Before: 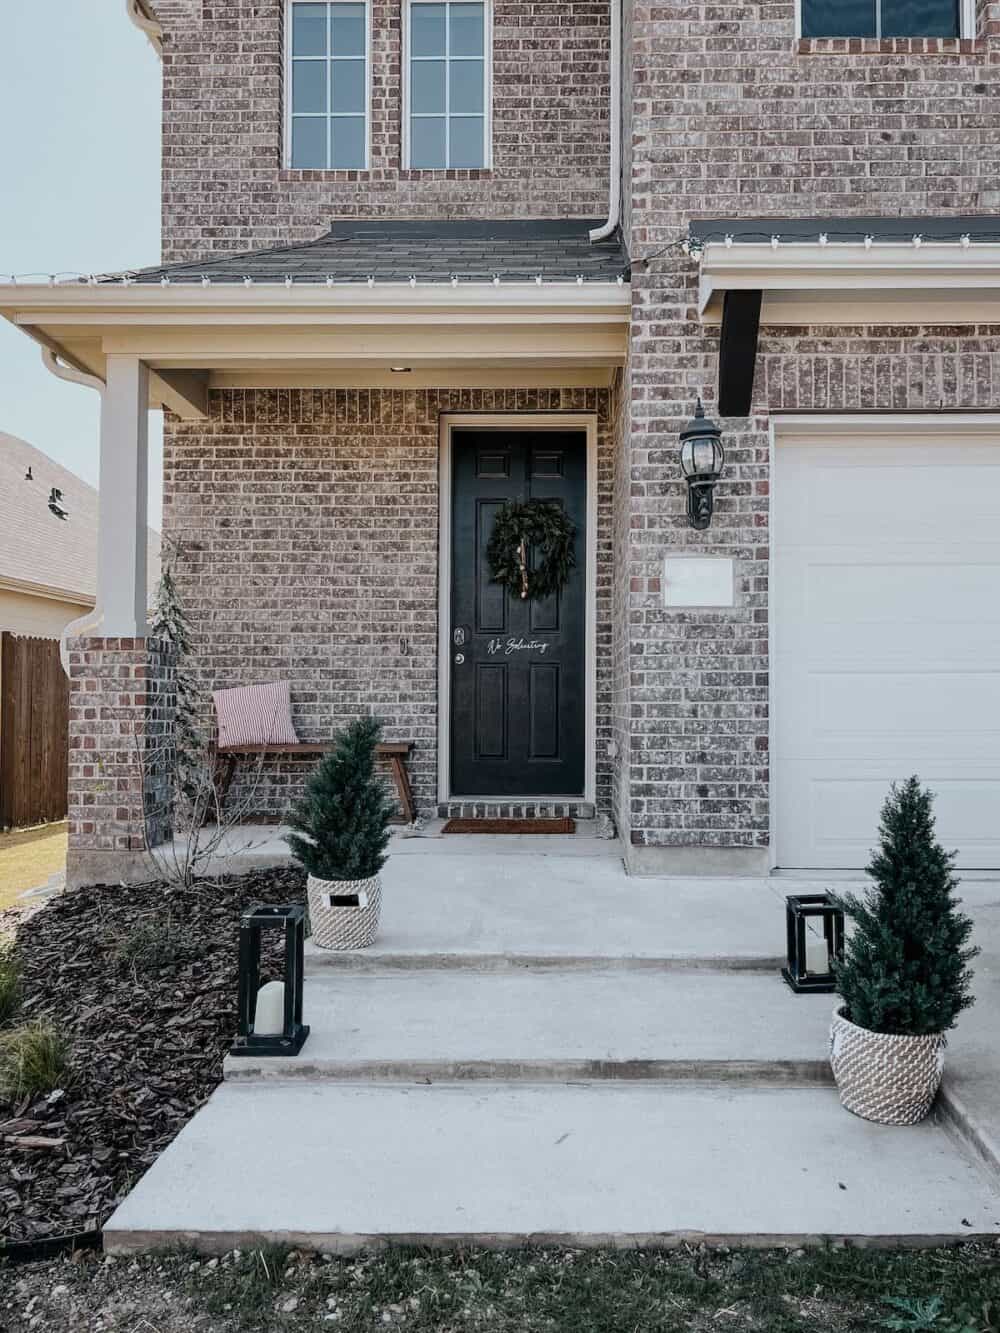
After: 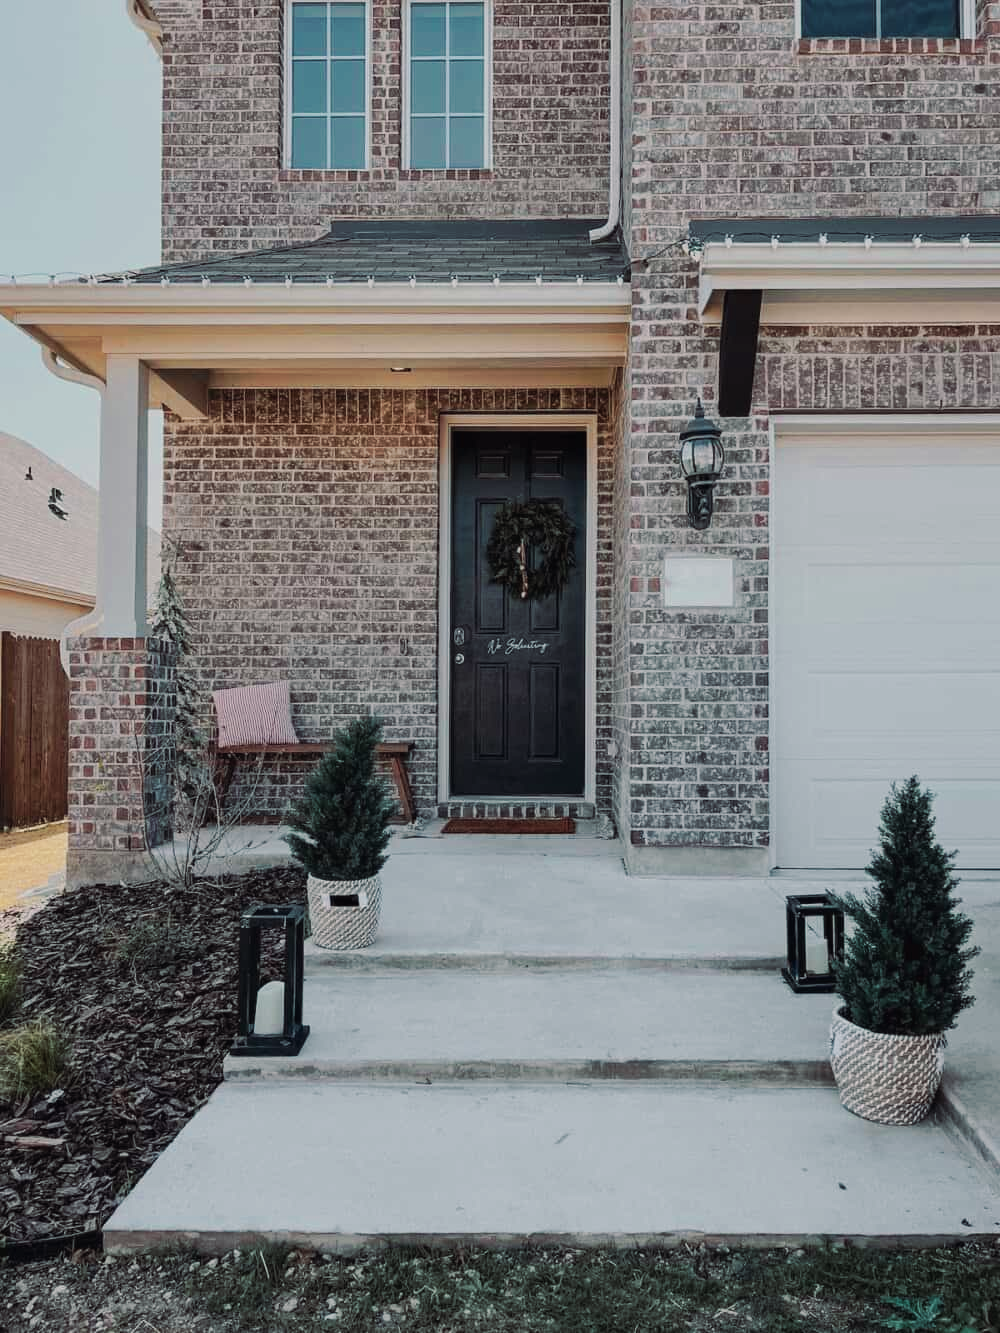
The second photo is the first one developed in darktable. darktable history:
tone curve: curves: ch0 [(0, 0) (0.003, 0.003) (0.011, 0.011) (0.025, 0.024) (0.044, 0.043) (0.069, 0.067) (0.1, 0.097) (0.136, 0.132) (0.177, 0.172) (0.224, 0.218) (0.277, 0.269) (0.335, 0.325) (0.399, 0.387) (0.468, 0.454) (0.543, 0.544) (0.623, 0.624) (0.709, 0.71) (0.801, 0.801) (0.898, 0.898) (1, 1)], preserve colors none
color look up table: target L [96.06, 96.24, 93.26, 90.07, 83.22, 76.88, 79.54, 71.53, 72.38, 71.86, 56.77, 52.89, 17.51, 200, 83.18, 80.5, 72.02, 66.41, 65.77, 64.71, 61.67, 54.1, 48.09, 39.08, 28.67, 31.11, 33.62, 12.32, 2.522, 78.72, 63.34, 65.02, 55.56, 45.56, 58.98, 46.74, 29.99, 34.23, 27.01, 29.94, 12.38, 4.895, 76.85, 72.15, 69.49, 50.13, 50.1, 38.16, 20.45], target a [-7.072, -13.89, -7.955, -45.02, -60.89, -70.74, 13.83, -17.38, -60.21, -27.99, -42.27, -42, -16.06, 0, 16.32, 17.45, 35.87, 50.82, 50.61, 5.318, 37.25, 80.62, 73.94, 54.75, 9.402, 6.269, 57.04, 31.5, 5.211, 16.74, 29.29, 41.94, 68.04, 74.12, 25.37, 73.65, 52.59, 30.26, 52.96, 51.85, 41.48, 6.827, -34.88, -11.25, -34.64, -0.018, -20.41, -19.83, 2.264], target b [24.29, 92.34, 90.2, 36, 18.18, 71.29, 72.85, 18.19, 34.75, 66.86, 7.156, 27.28, 5.125, 0, 37.51, 76.28, 45.85, 20.45, 72.03, 19.66, 58.82, 67.18, 37.19, 33.4, 12.34, 31.08, 47.9, 17.42, 0.613, -2.401, -28.56, -8.695, -15.17, -34, 0.598, 0.318, -63.67, -23.11, -35.67, -1.408, -67.34, -24.81, -7.941, -17.87, -22.33, -47.19, -20.87, -5.476, -32.85], num patches 49
